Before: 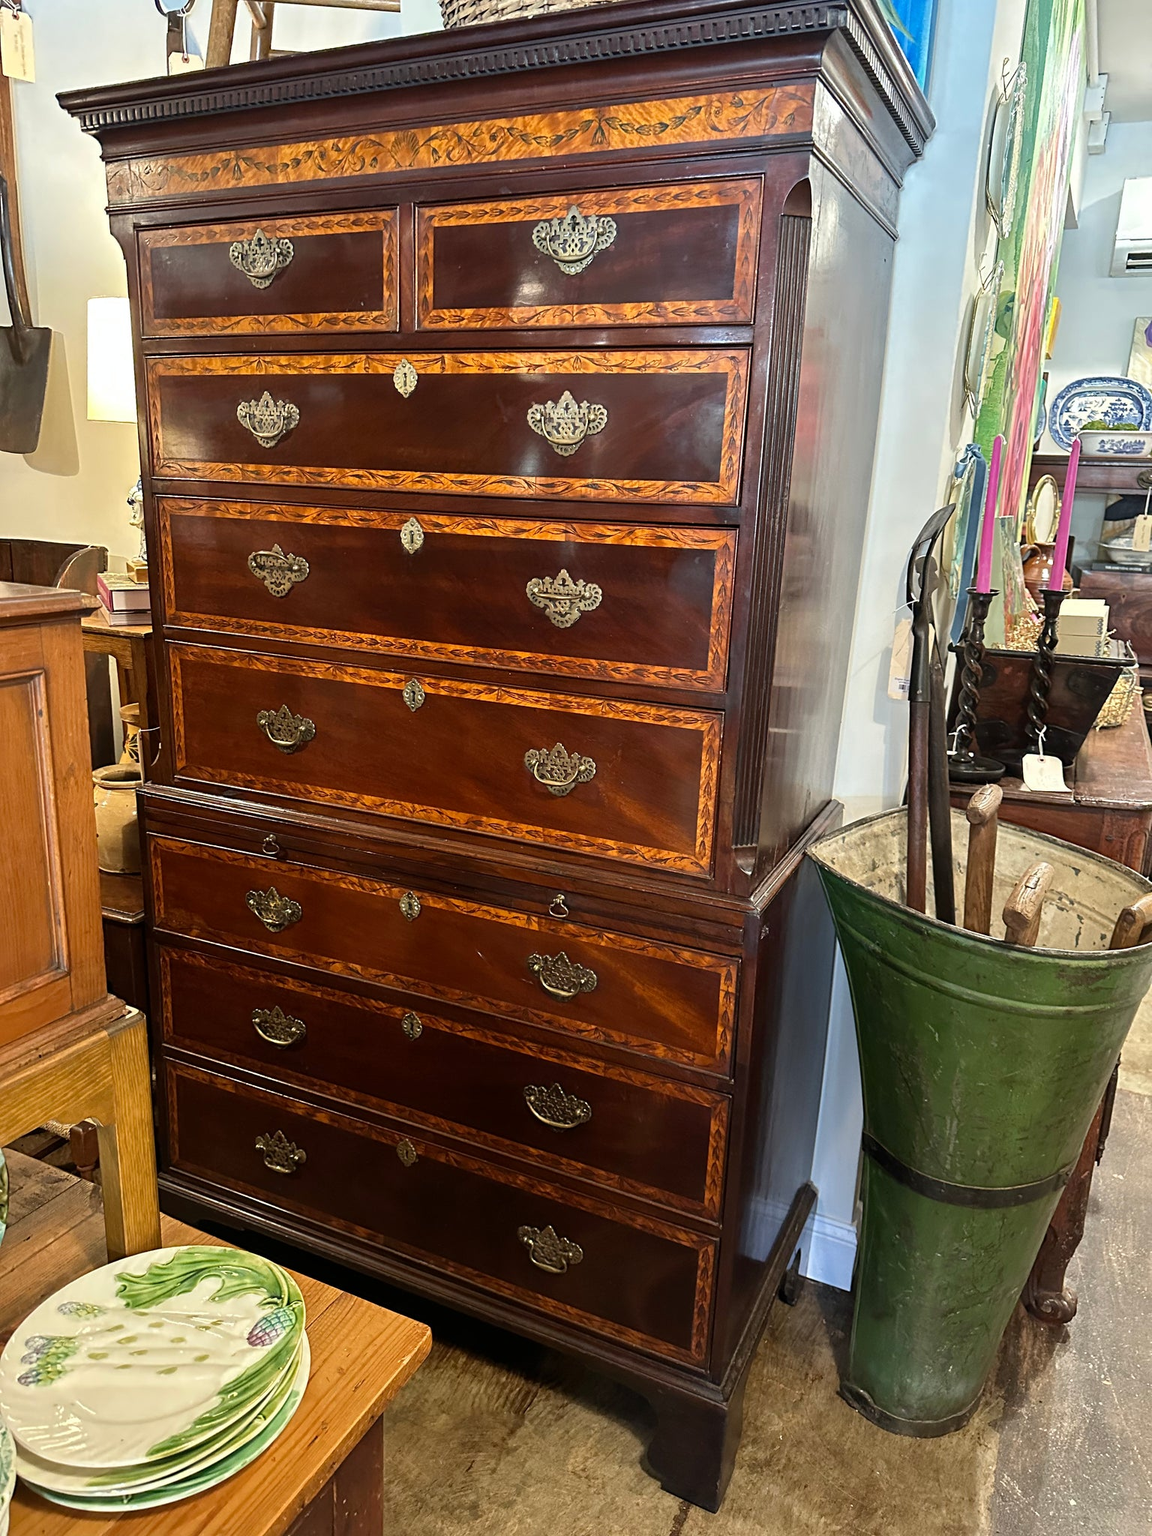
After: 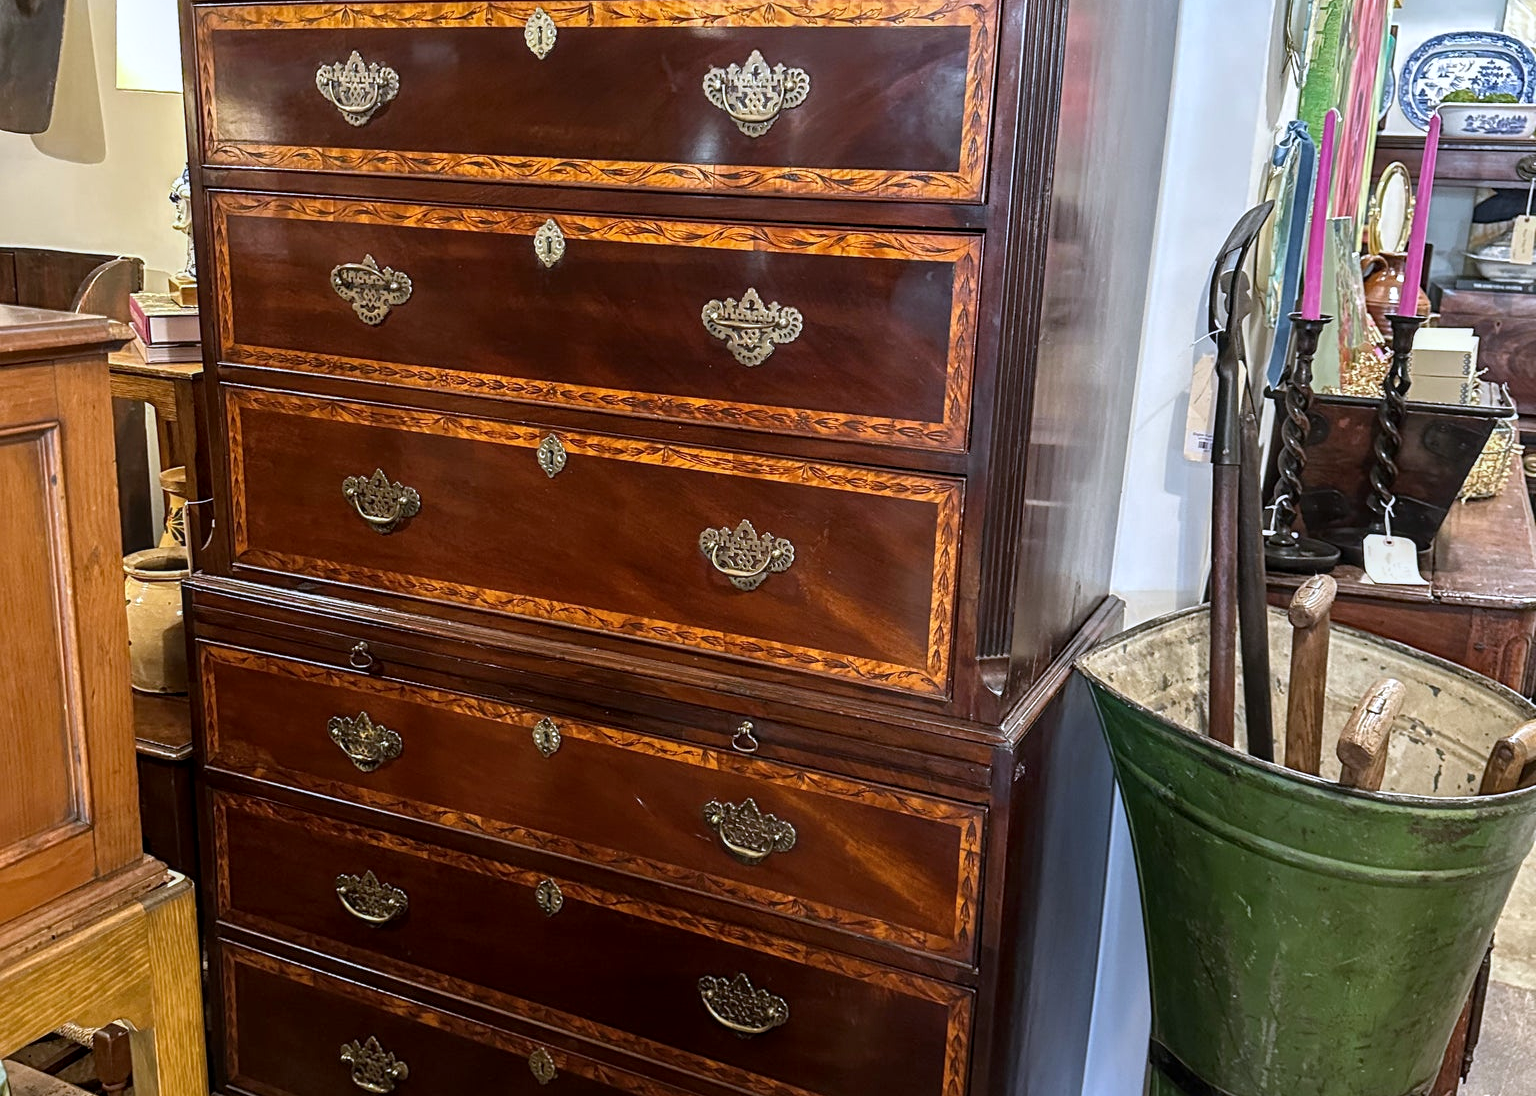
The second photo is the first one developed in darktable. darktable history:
local contrast: on, module defaults
white balance: red 0.967, blue 1.119, emerald 0.756
crop and rotate: top 23.043%, bottom 23.437%
